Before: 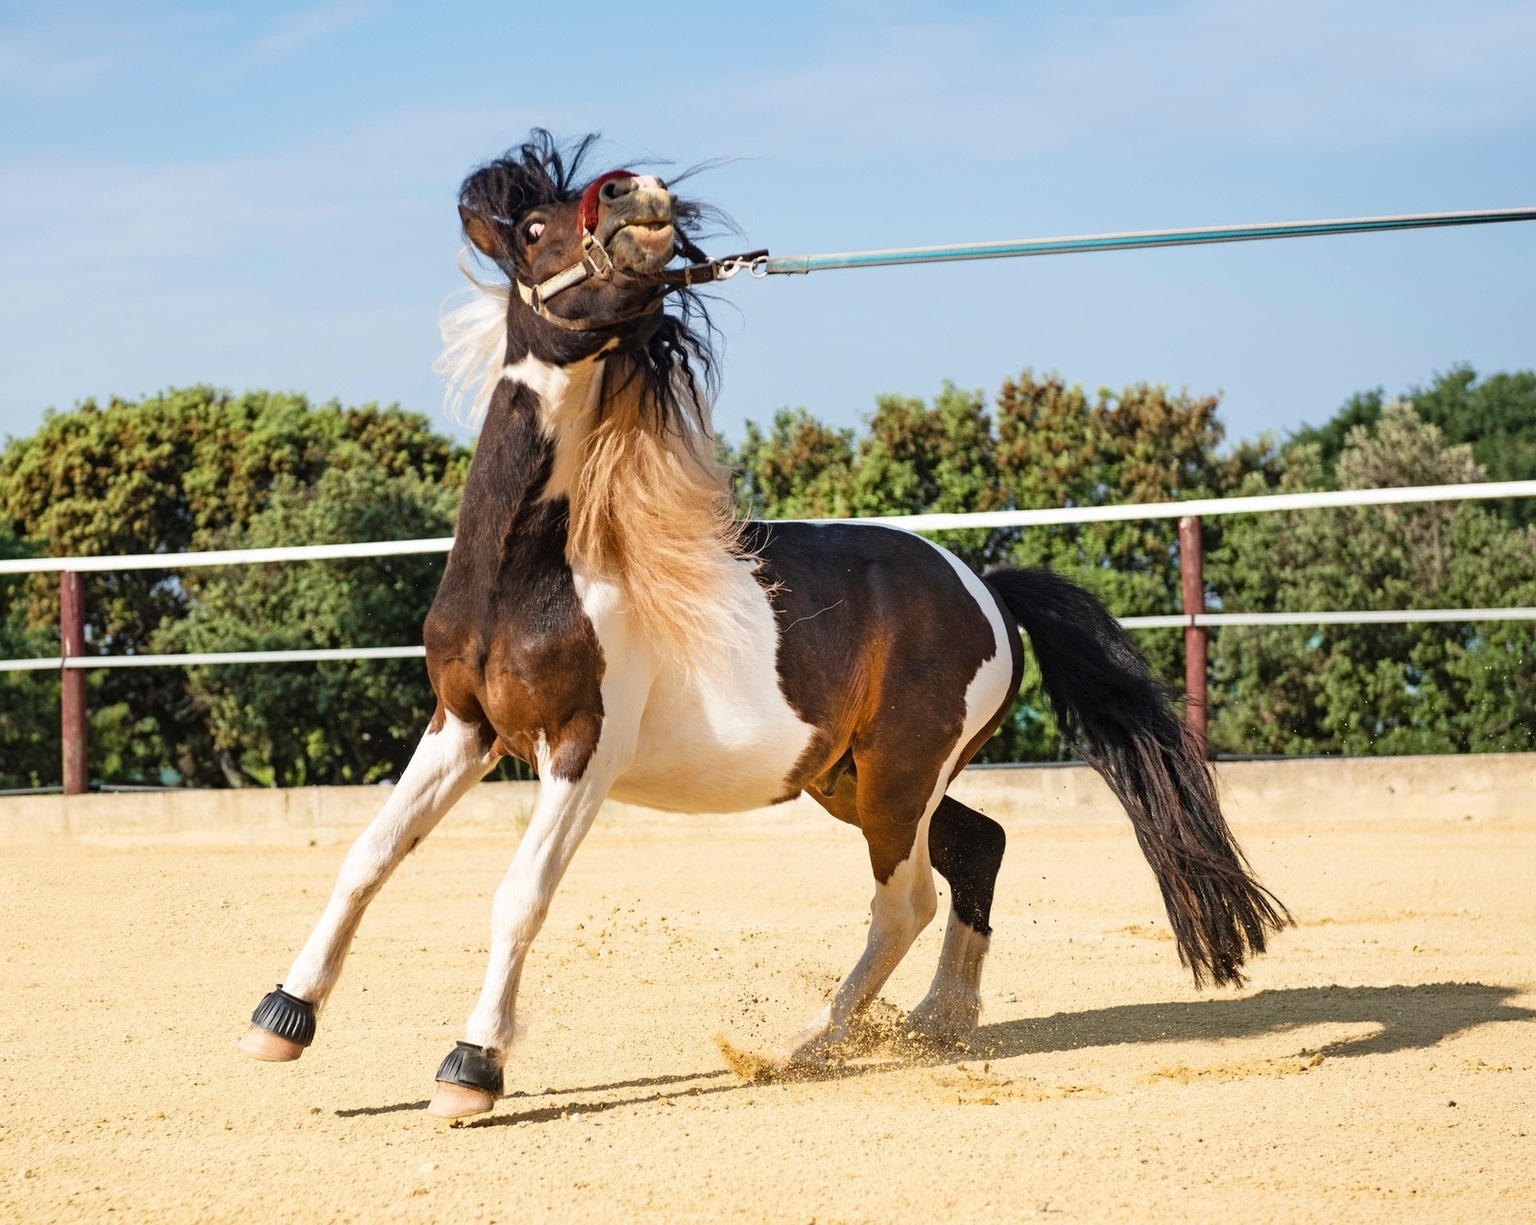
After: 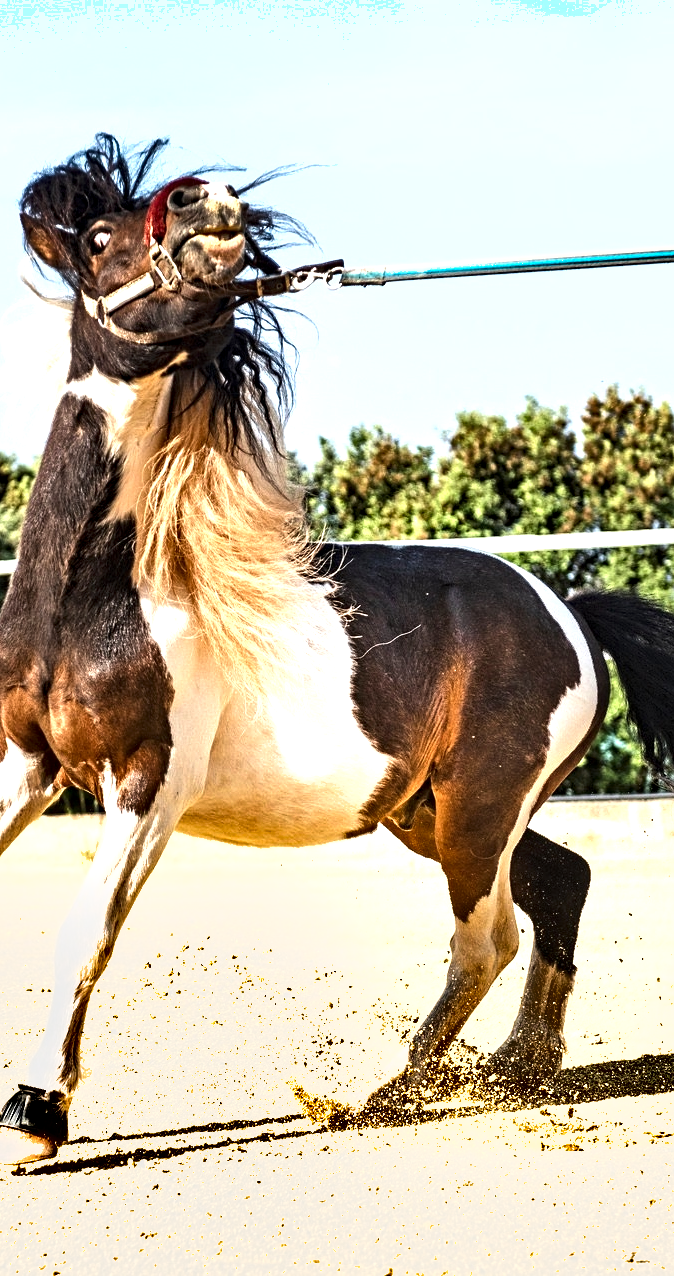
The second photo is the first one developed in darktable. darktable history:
exposure: black level correction -0.002, exposure 0.54 EV, compensate highlight preservation false
tone equalizer: -8 EV -0.417 EV, -7 EV -0.389 EV, -6 EV -0.333 EV, -5 EV -0.222 EV, -3 EV 0.222 EV, -2 EV 0.333 EV, -1 EV 0.389 EV, +0 EV 0.417 EV, edges refinement/feathering 500, mask exposure compensation -1.57 EV, preserve details no
shadows and highlights: soften with gaussian
contrast equalizer: octaves 7, y [[0.506, 0.531, 0.562, 0.606, 0.638, 0.669], [0.5 ×6], [0.5 ×6], [0 ×6], [0 ×6]]
crop: left 28.583%, right 29.231%
